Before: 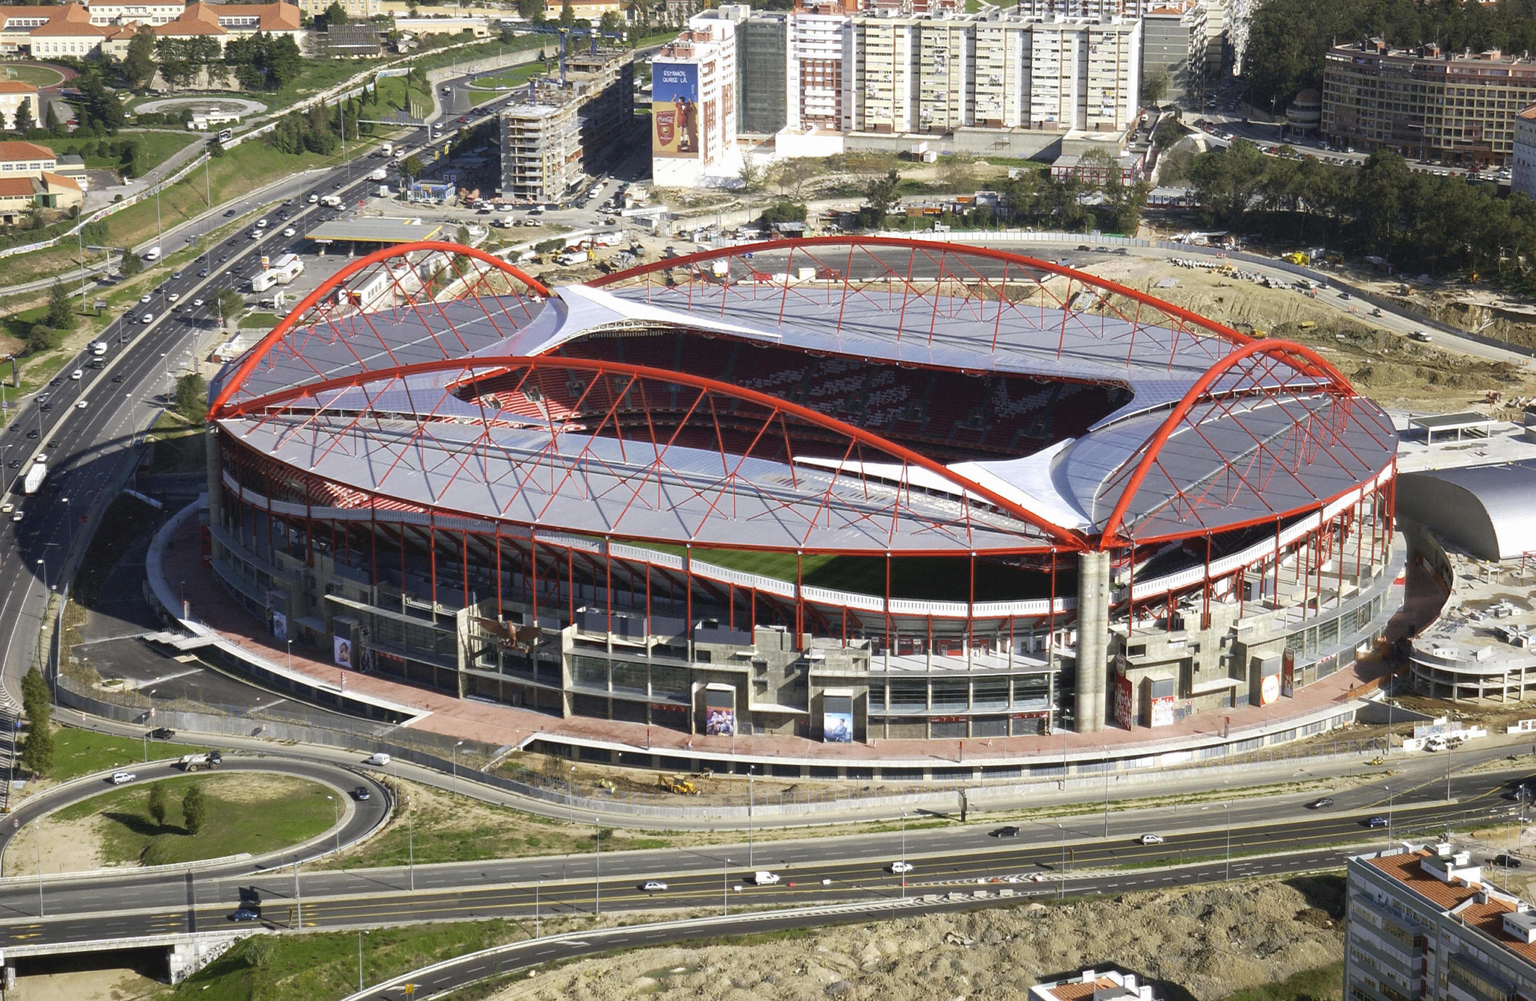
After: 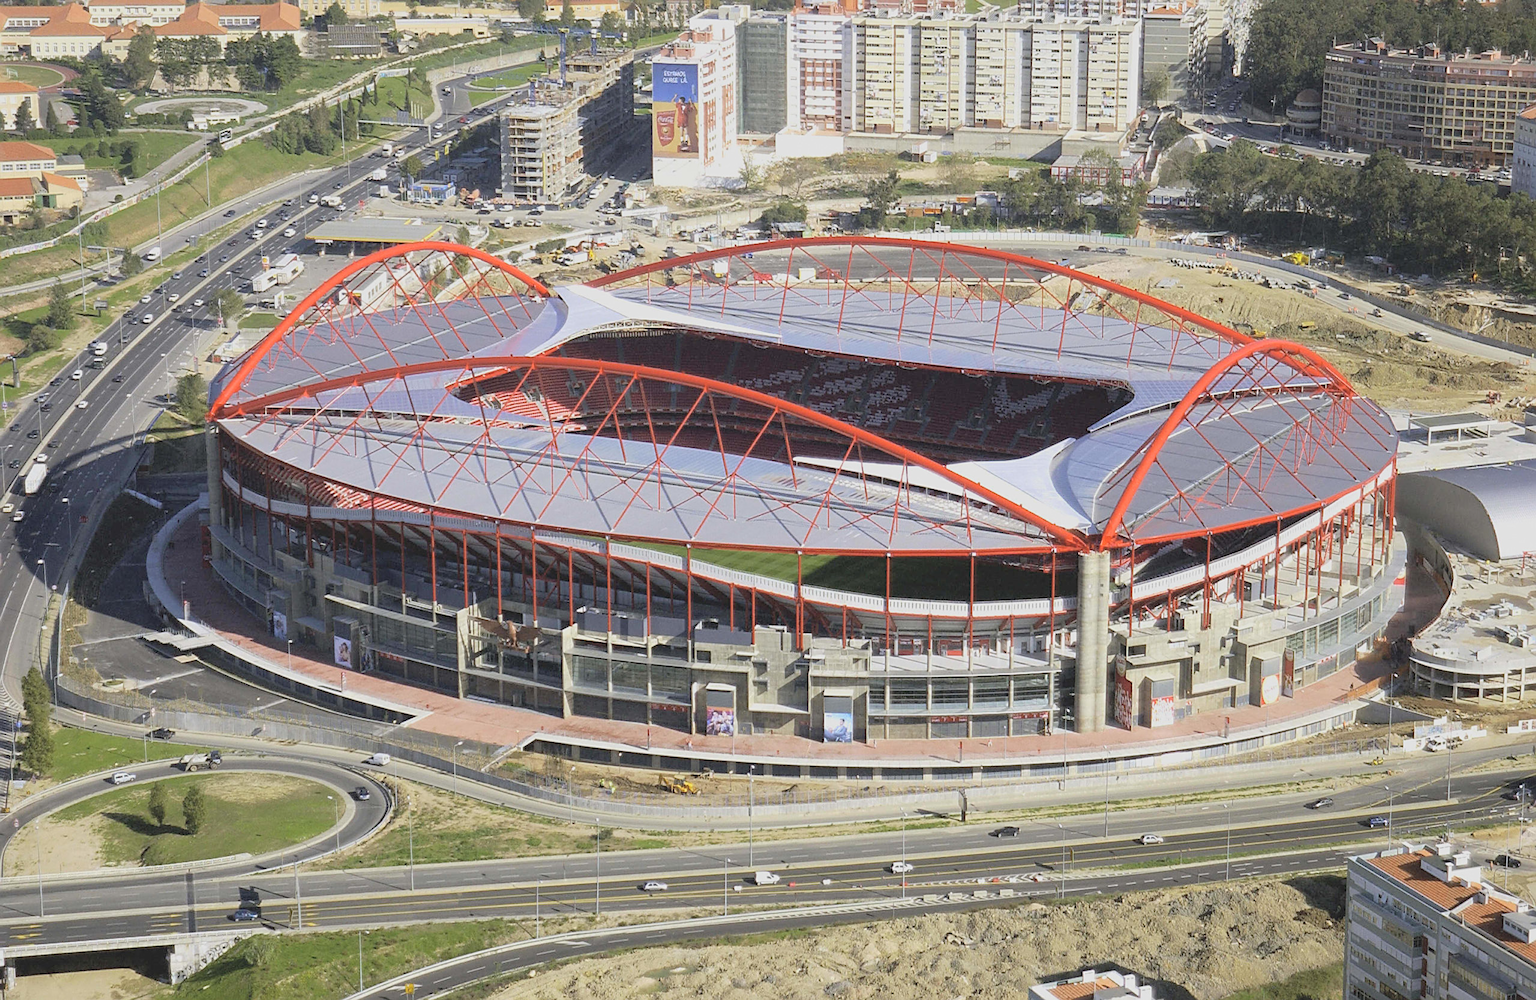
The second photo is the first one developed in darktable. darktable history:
global tonemap: drago (0.7, 100)
sharpen: on, module defaults
